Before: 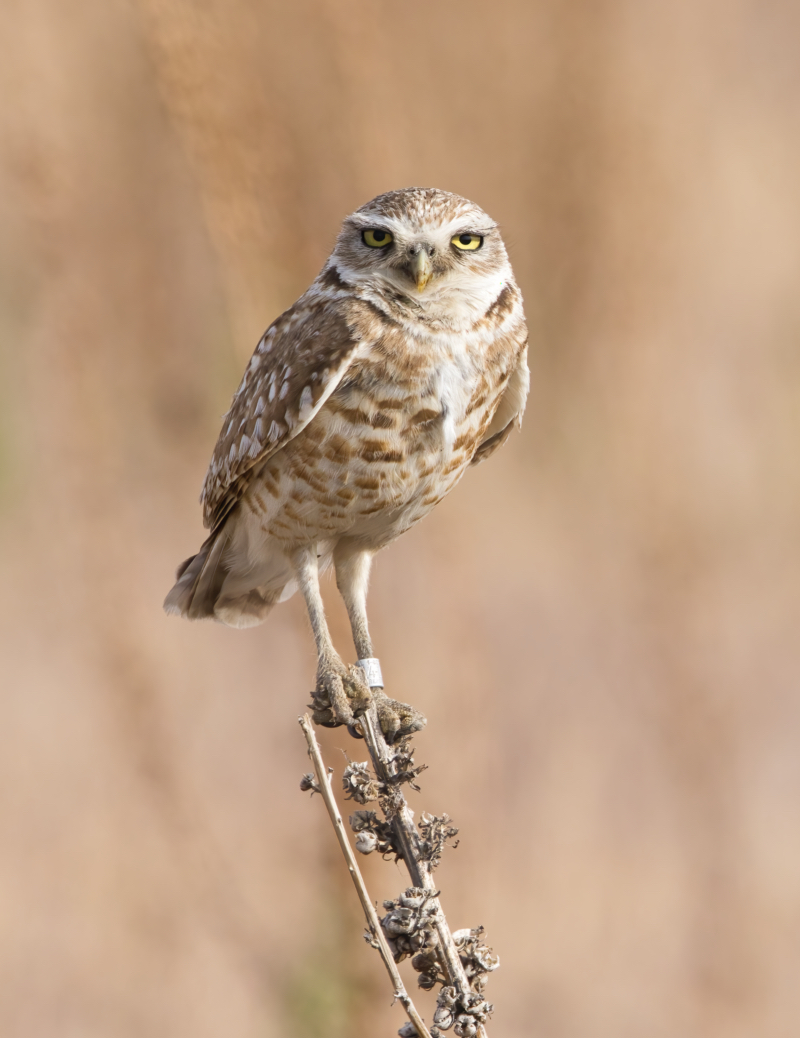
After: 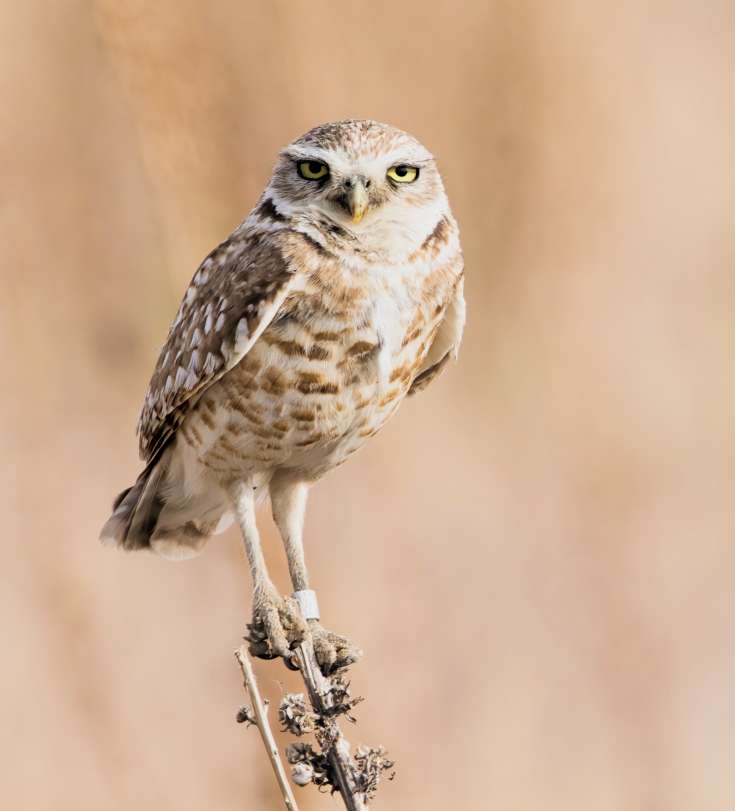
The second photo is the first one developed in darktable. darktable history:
crop: left 8.12%, top 6.626%, bottom 15.226%
tone equalizer: -8 EV -0.405 EV, -7 EV -0.418 EV, -6 EV -0.338 EV, -5 EV -0.221 EV, -3 EV 0.251 EV, -2 EV 0.338 EV, -1 EV 0.389 EV, +0 EV 0.391 EV
filmic rgb: black relative exposure -7.5 EV, white relative exposure 4.99 EV, hardness 3.3, contrast 1.3, iterations of high-quality reconstruction 0
